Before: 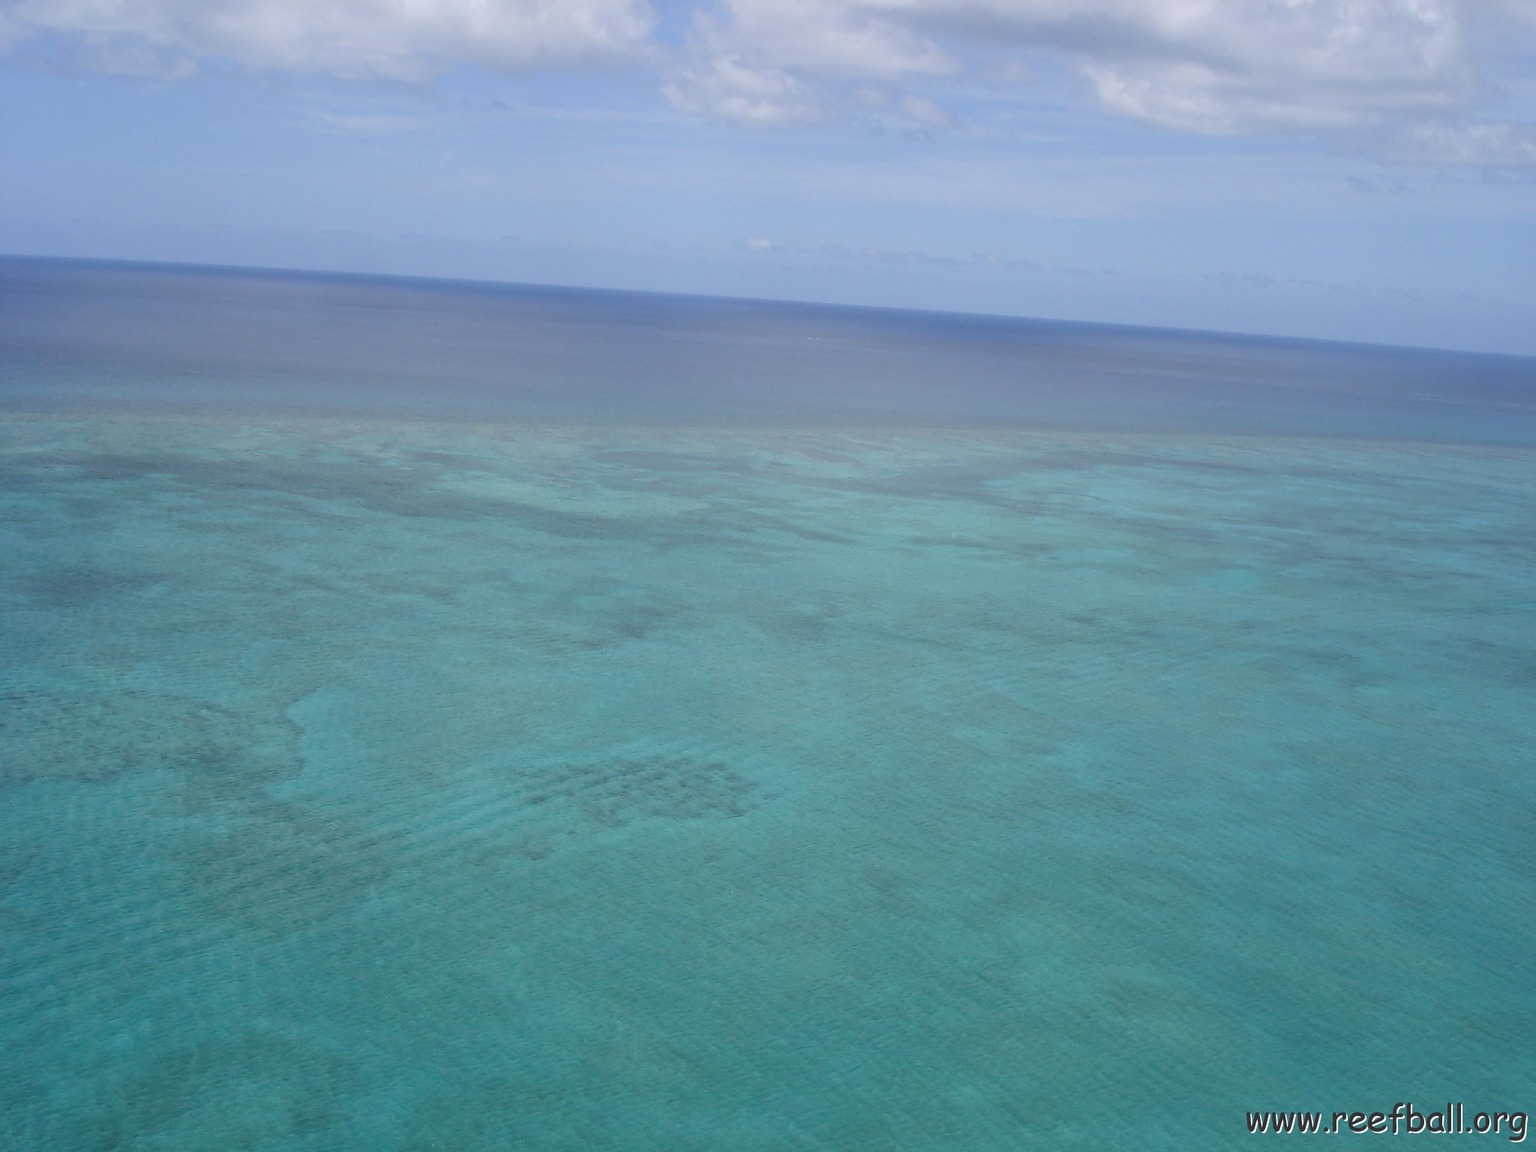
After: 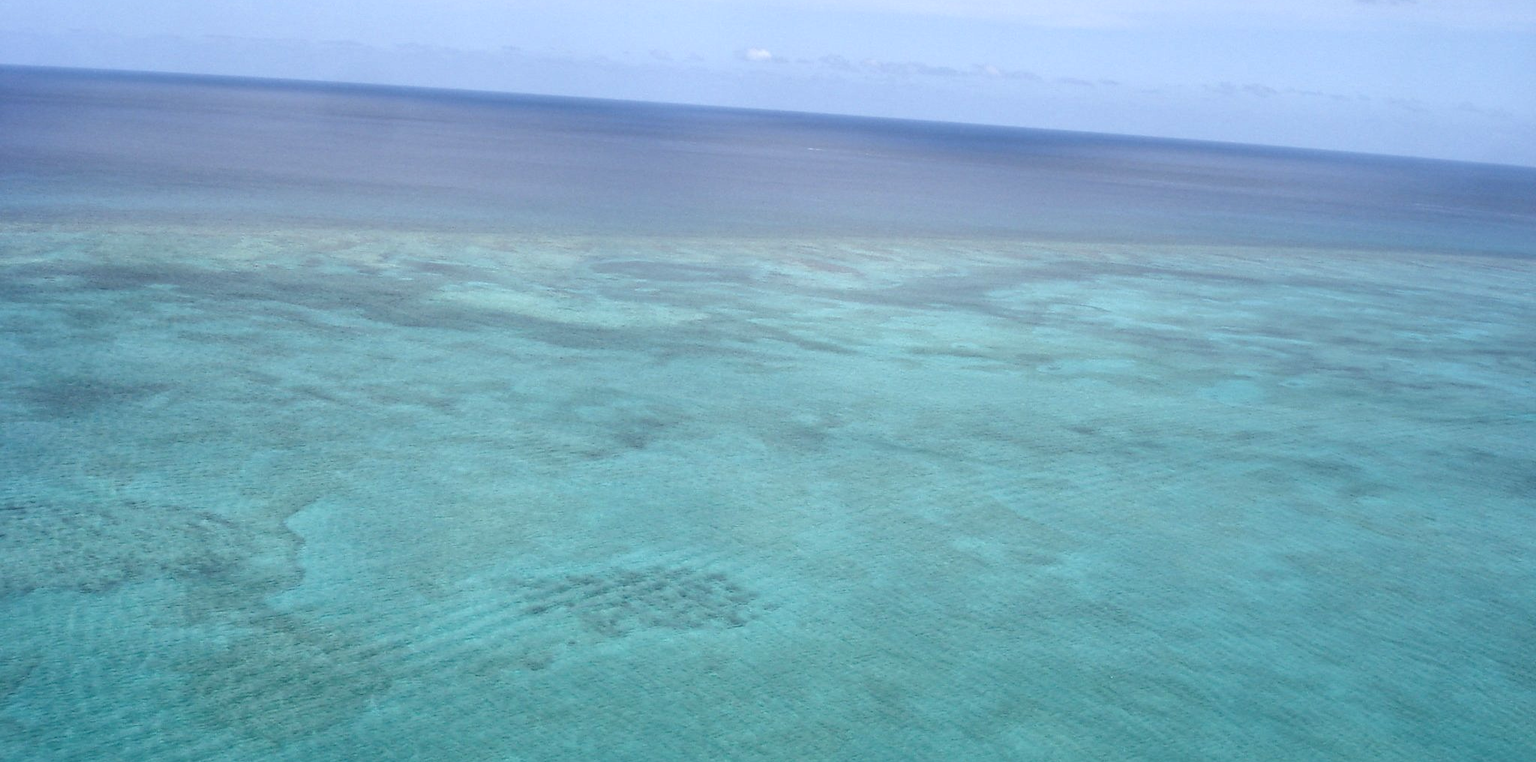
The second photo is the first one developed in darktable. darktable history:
exposure: exposure 0.512 EV, compensate highlight preservation false
crop: top 16.52%, bottom 16.695%
local contrast: detail 150%
